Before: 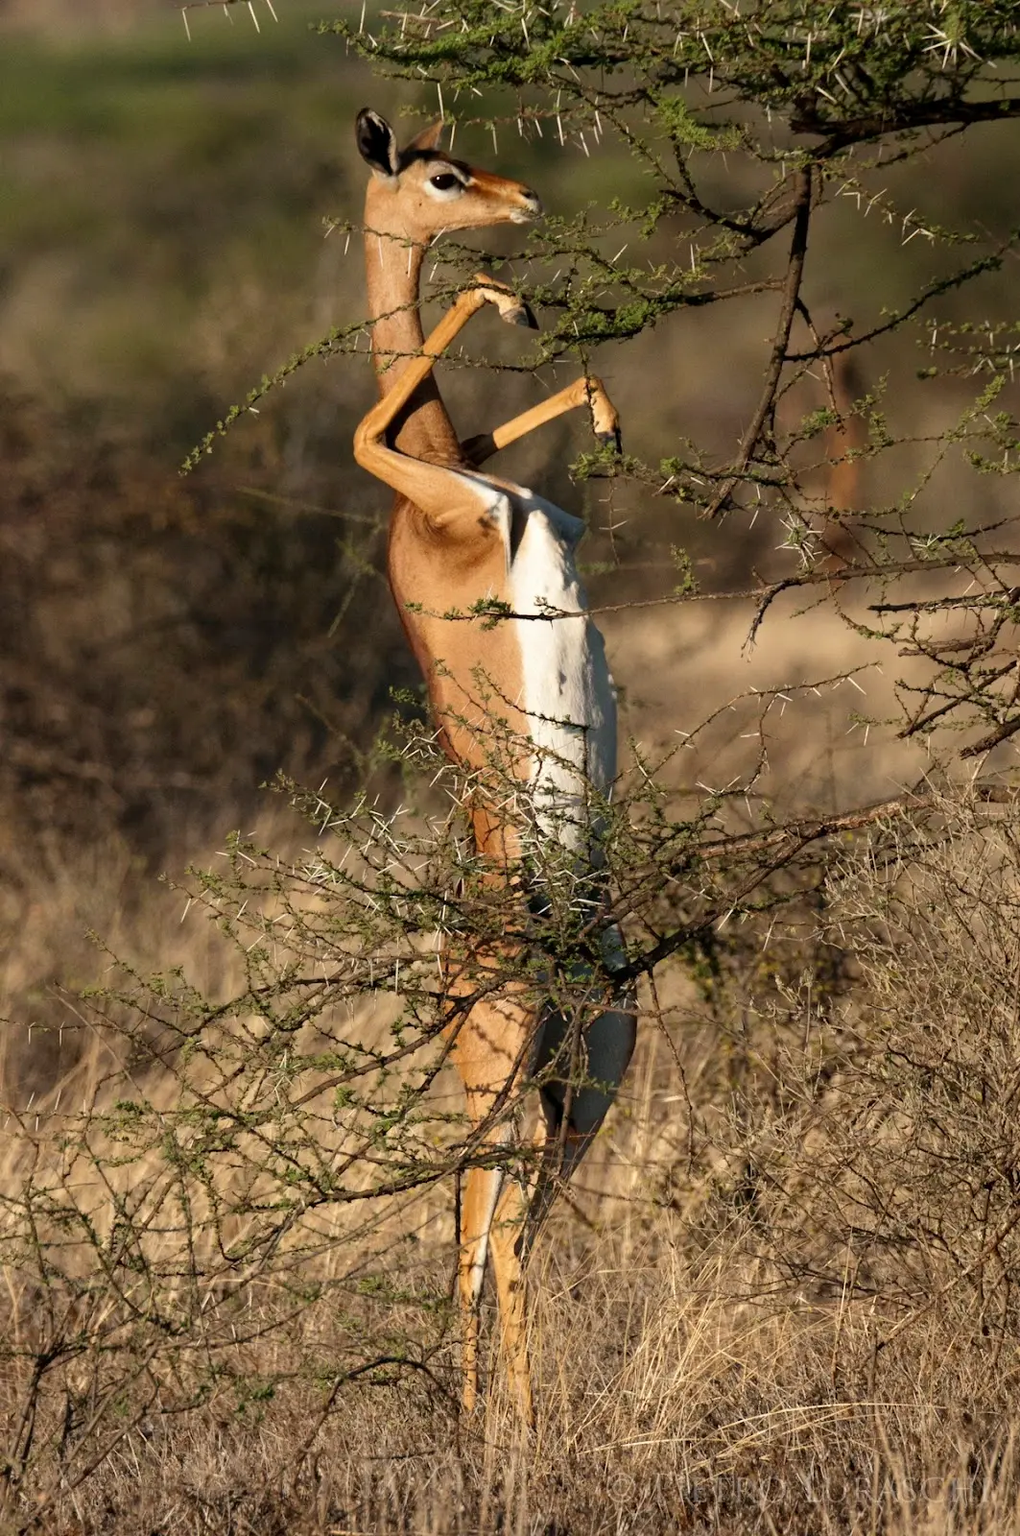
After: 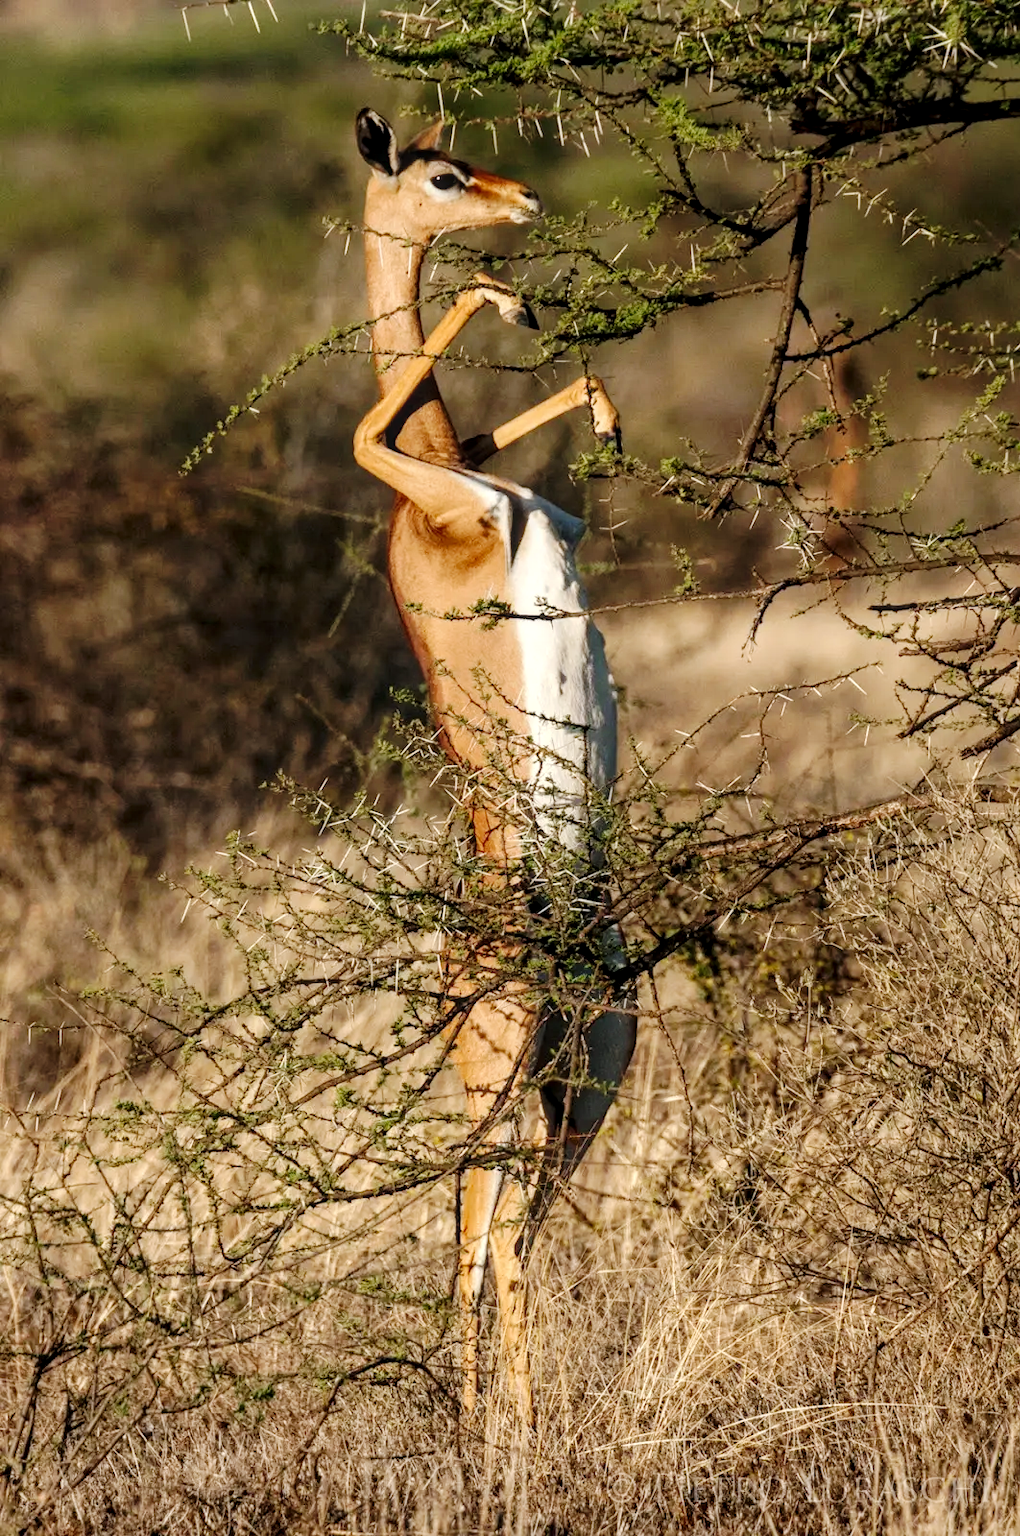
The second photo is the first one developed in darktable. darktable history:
tone curve: curves: ch0 [(0, 0) (0.003, 0.02) (0.011, 0.023) (0.025, 0.028) (0.044, 0.045) (0.069, 0.063) (0.1, 0.09) (0.136, 0.122) (0.177, 0.166) (0.224, 0.223) (0.277, 0.297) (0.335, 0.384) (0.399, 0.461) (0.468, 0.549) (0.543, 0.632) (0.623, 0.705) (0.709, 0.772) (0.801, 0.844) (0.898, 0.91) (1, 1)], preserve colors none
local contrast: detail 130%
